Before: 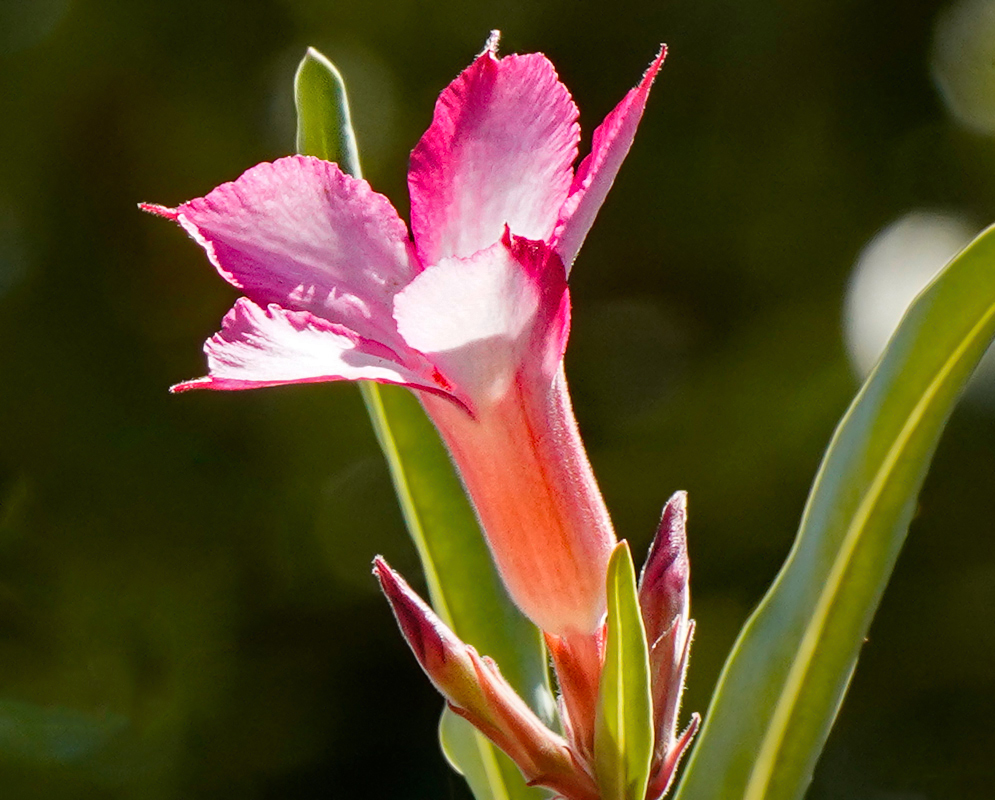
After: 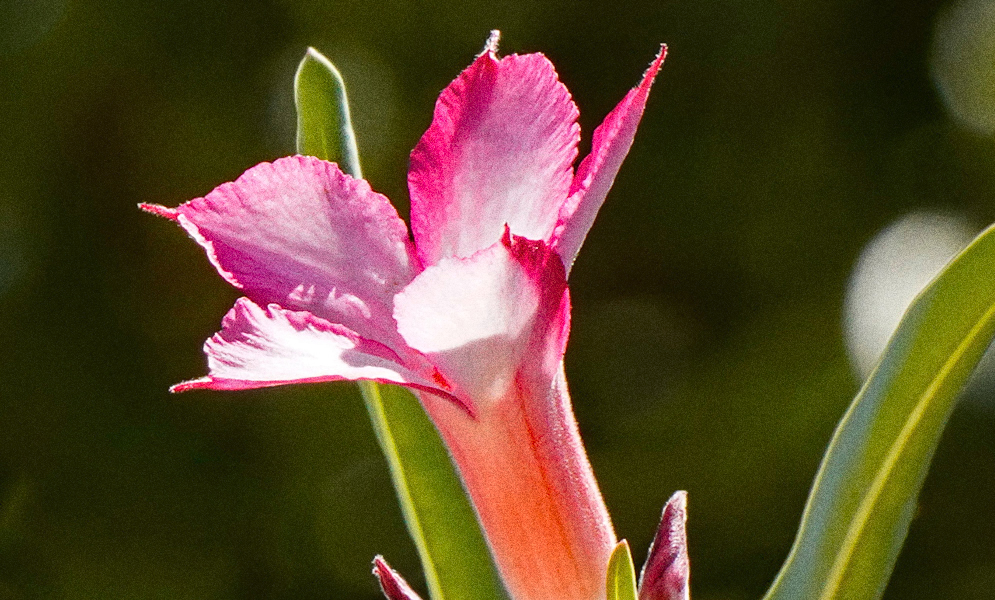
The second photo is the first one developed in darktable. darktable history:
crop: bottom 24.988%
grain: coarseness 0.09 ISO, strength 40%
